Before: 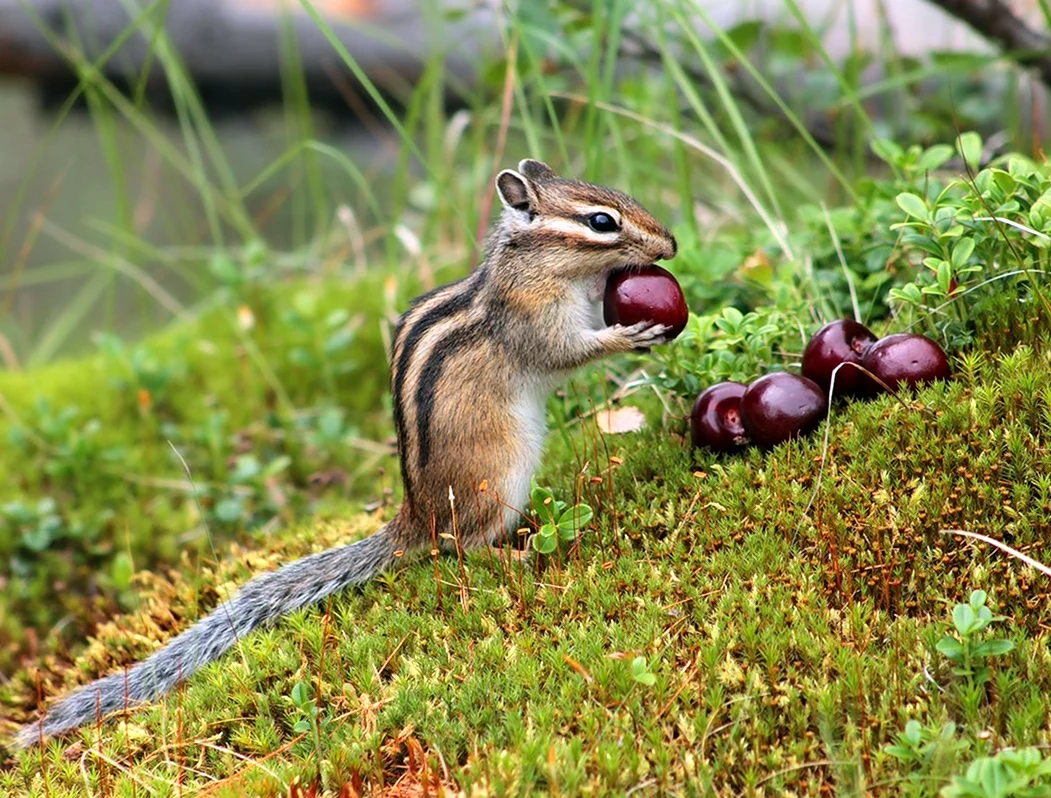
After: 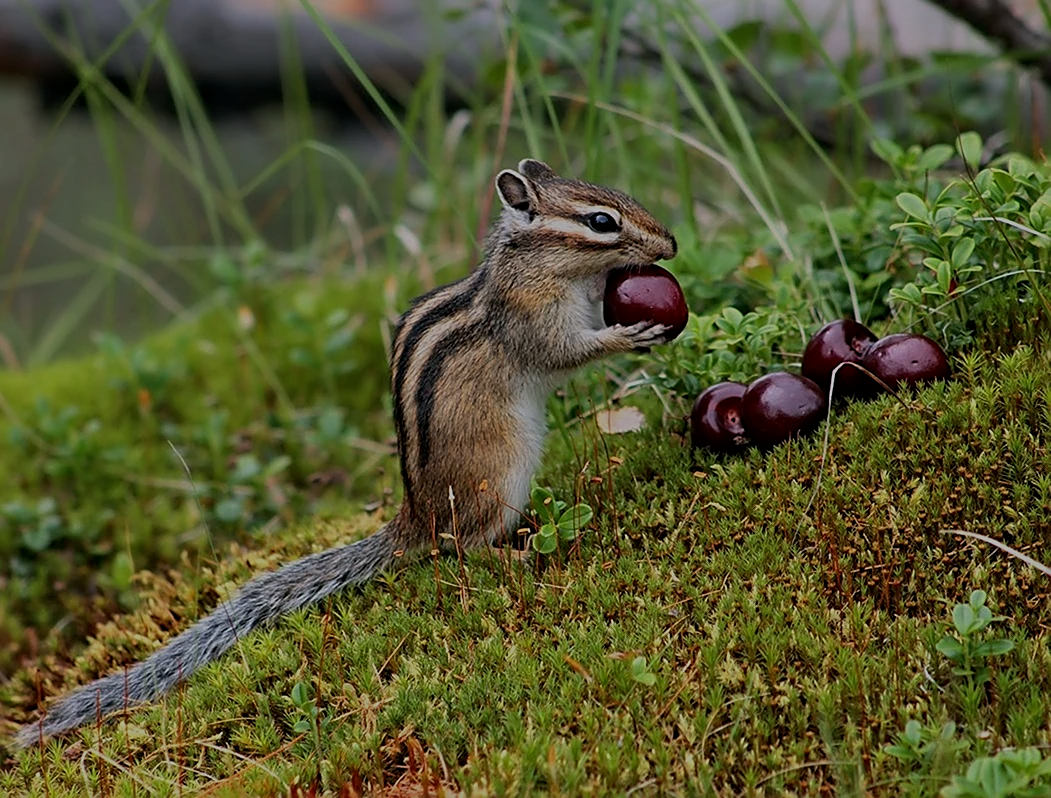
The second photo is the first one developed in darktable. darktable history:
local contrast: mode bilateral grid, contrast 28, coarseness 16, detail 115%, midtone range 0.2
sharpen: on, module defaults
exposure: exposure -1.468 EV, compensate highlight preservation false
shadows and highlights: shadows 4.1, highlights -17.6, soften with gaussian
